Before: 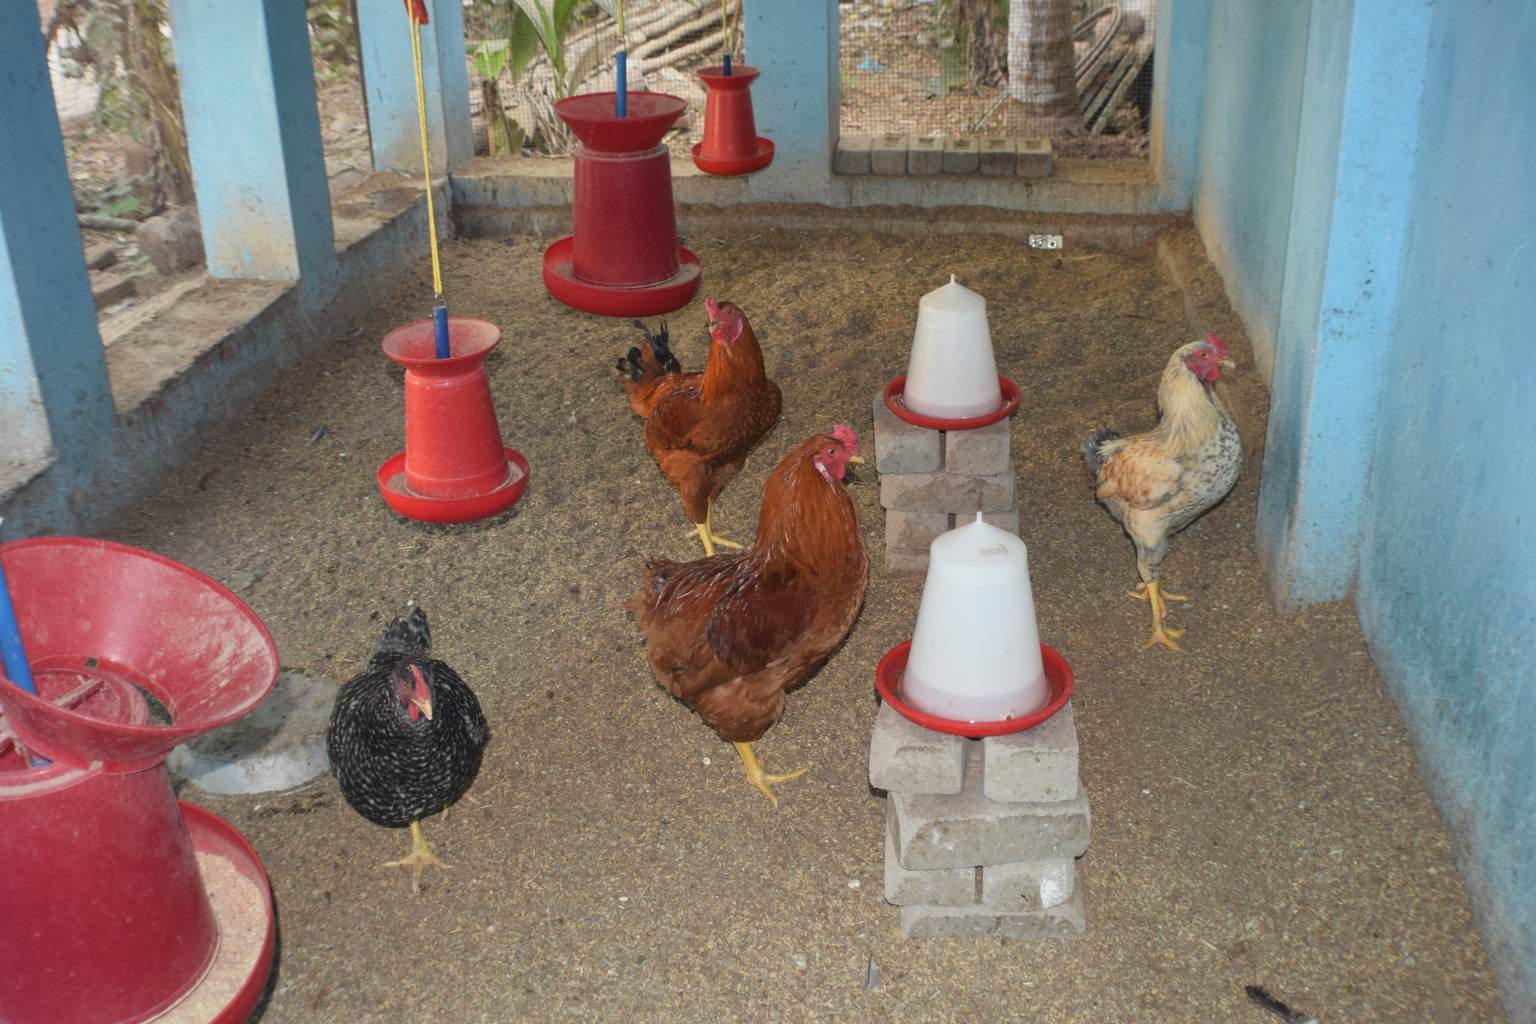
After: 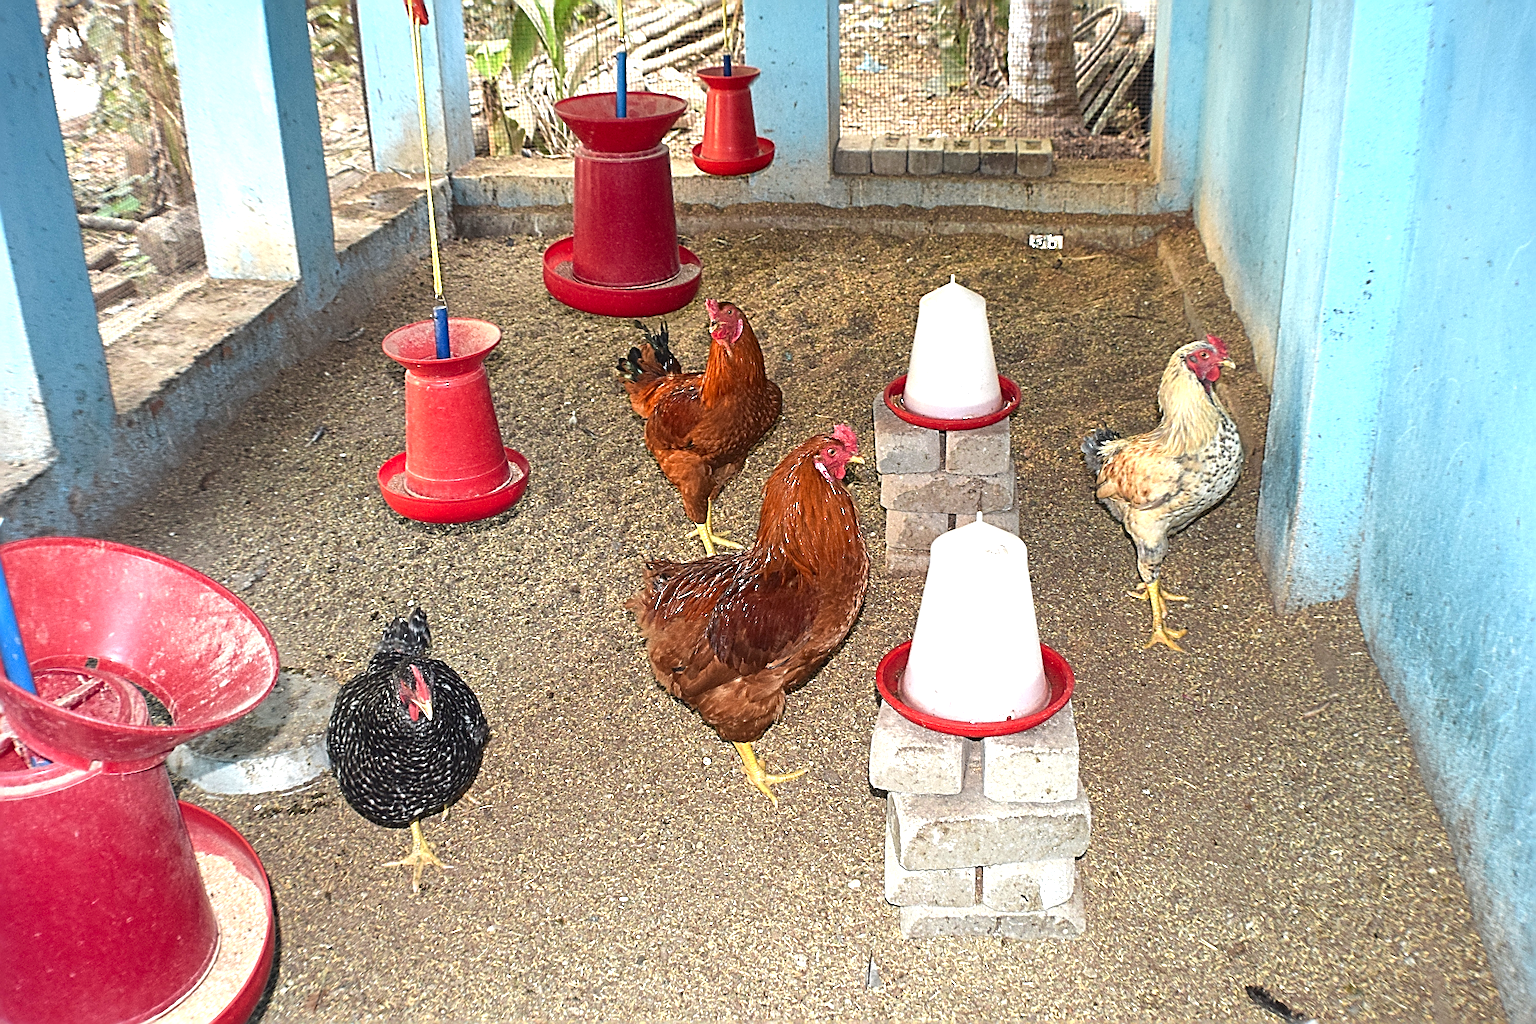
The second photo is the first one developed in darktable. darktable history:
contrast brightness saturation: contrast 0.07, brightness -0.13, saturation 0.06
sharpen: radius 3.158, amount 1.731
exposure: exposure 1.16 EV, compensate exposure bias true, compensate highlight preservation false
